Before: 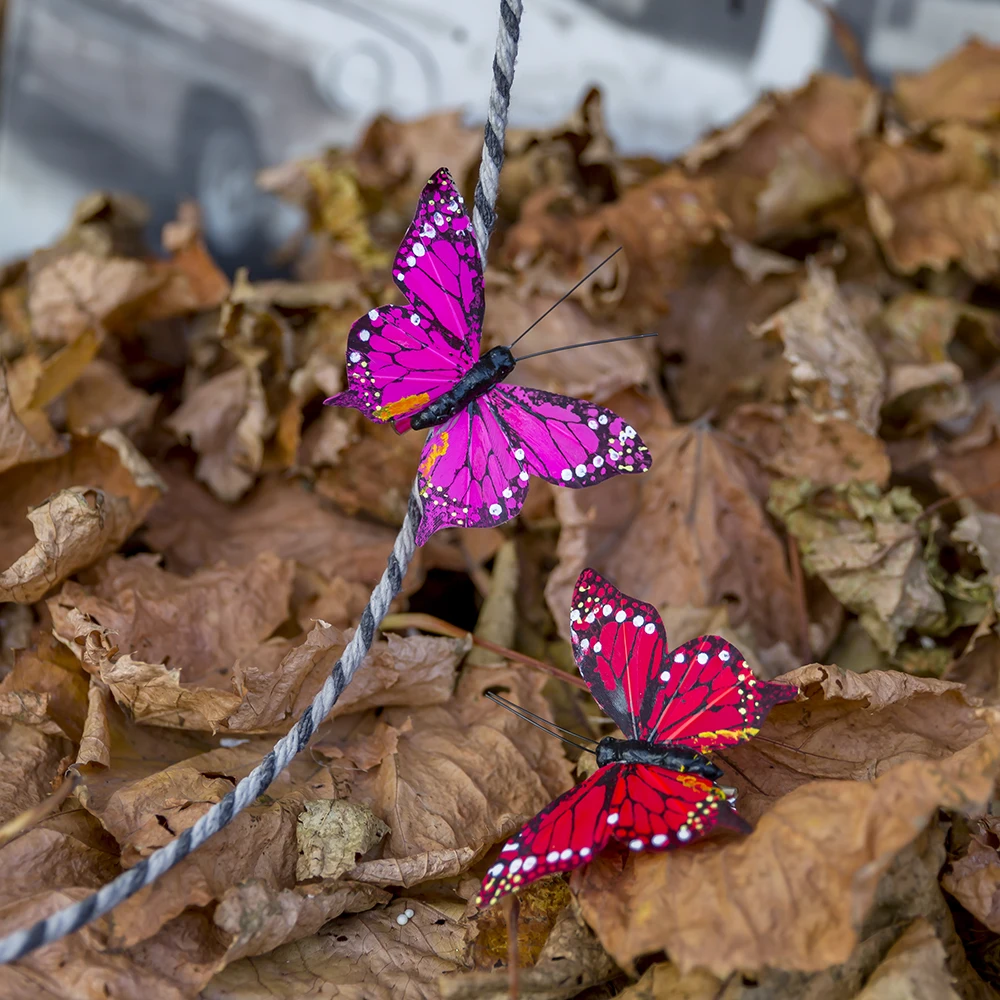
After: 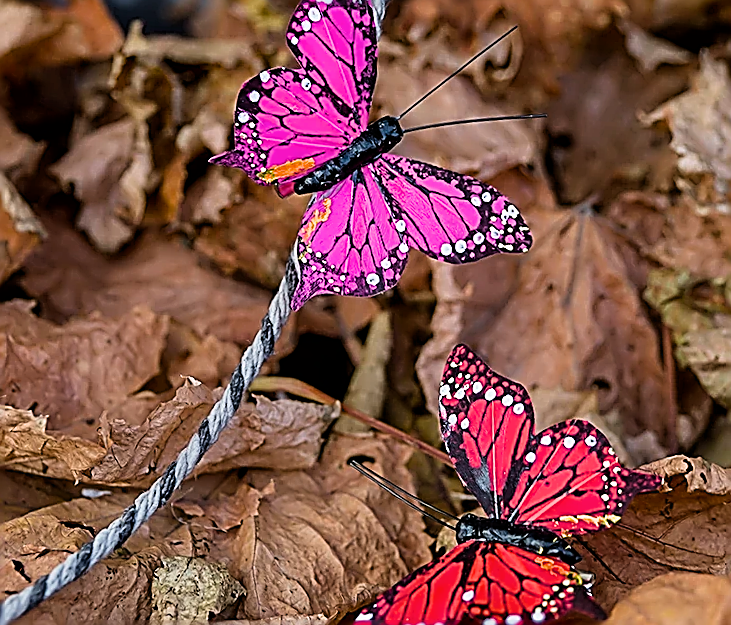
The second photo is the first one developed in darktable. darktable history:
sharpen: amount 1.992
crop and rotate: angle -4.01°, left 9.744%, top 21.235%, right 12.175%, bottom 11.963%
filmic rgb: black relative exposure -8.1 EV, white relative exposure 3 EV, hardness 5.39, contrast 1.255
